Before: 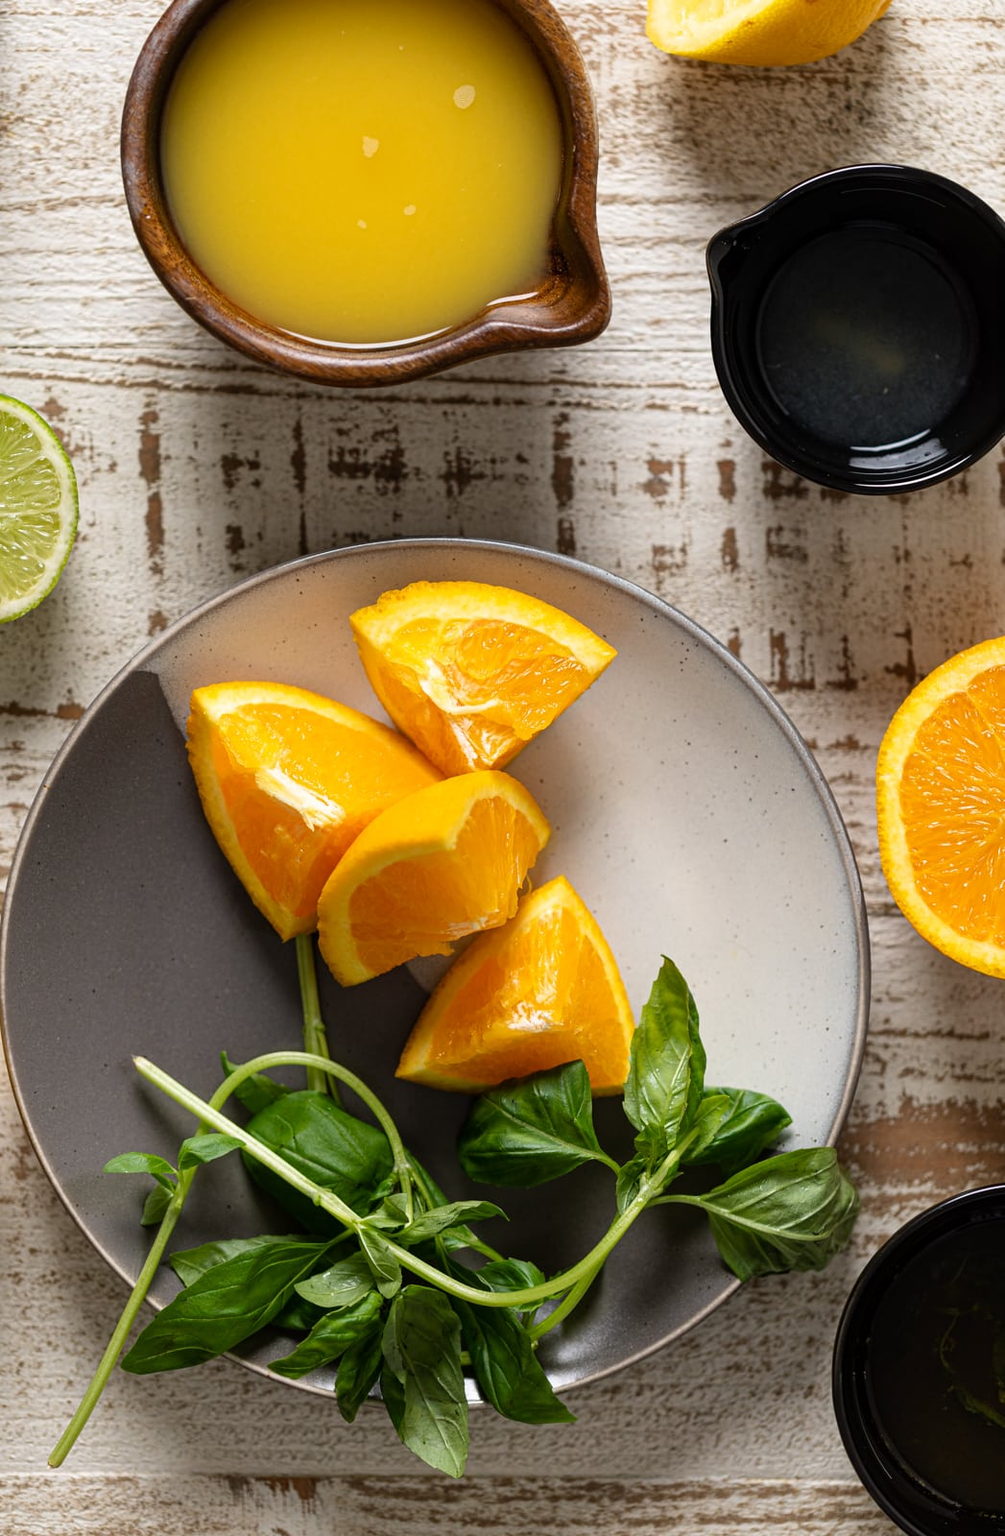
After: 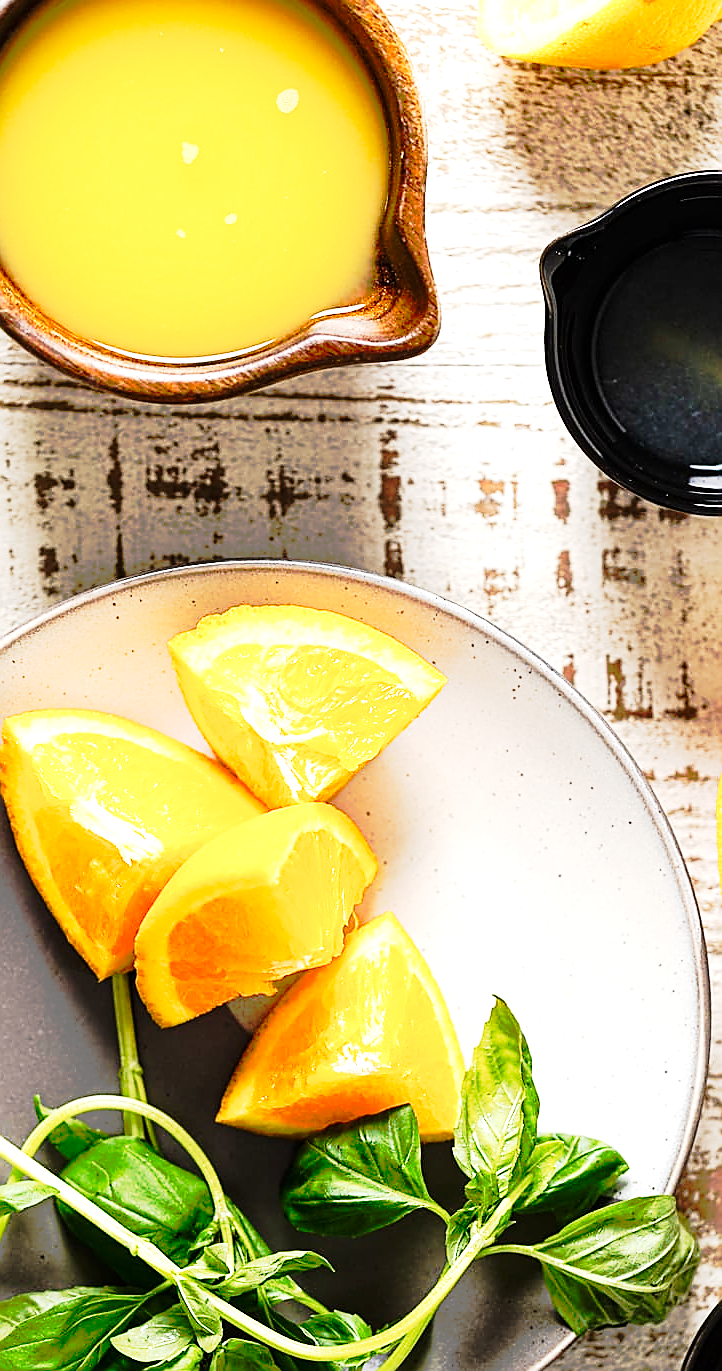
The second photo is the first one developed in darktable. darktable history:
sharpen: radius 1.398, amount 1.246, threshold 0.712
tone curve: curves: ch0 [(0, 0) (0.081, 0.033) (0.192, 0.124) (0.283, 0.238) (0.407, 0.476) (0.495, 0.521) (0.661, 0.756) (0.788, 0.87) (1, 0.951)]; ch1 [(0, 0) (0.161, 0.092) (0.35, 0.33) (0.392, 0.392) (0.427, 0.426) (0.479, 0.472) (0.505, 0.497) (0.521, 0.524) (0.567, 0.56) (0.583, 0.592) (0.625, 0.627) (0.678, 0.733) (1, 1)]; ch2 [(0, 0) (0.346, 0.362) (0.404, 0.427) (0.502, 0.499) (0.531, 0.523) (0.544, 0.561) (0.58, 0.59) (0.629, 0.642) (0.717, 0.678) (1, 1)], preserve colors none
crop: left 18.814%, right 12.183%, bottom 14.285%
exposure: black level correction 0, exposure 1.451 EV, compensate exposure bias true, compensate highlight preservation false
